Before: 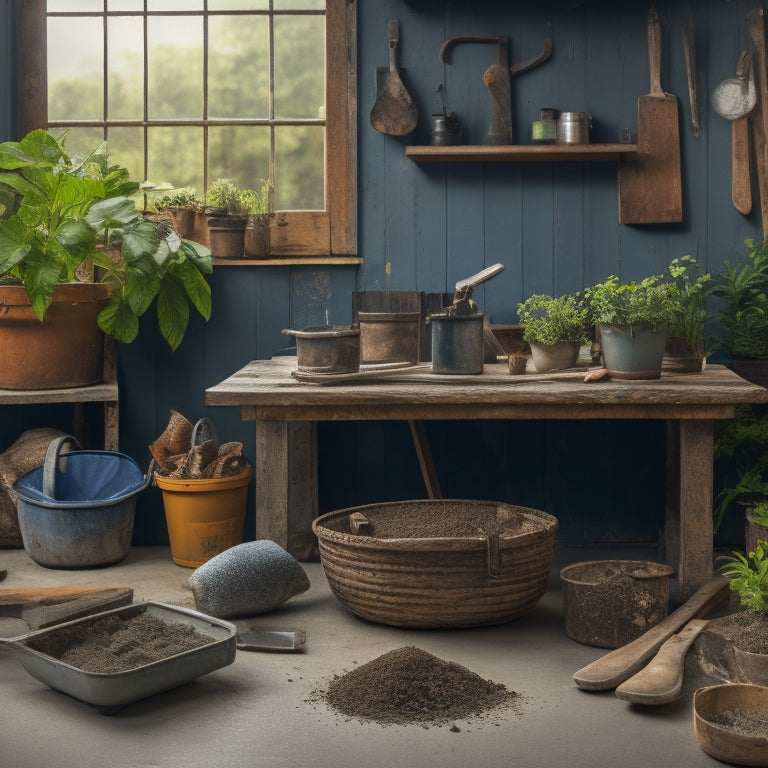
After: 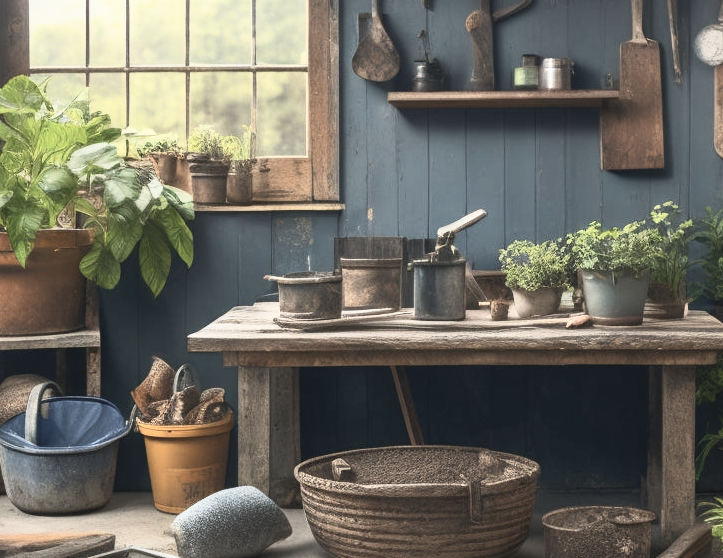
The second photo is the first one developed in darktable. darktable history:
exposure: black level correction 0.001, exposure 0.015 EV, compensate highlight preservation false
contrast brightness saturation: contrast 0.429, brightness 0.551, saturation -0.202
crop: left 2.361%, top 7.1%, right 3.392%, bottom 20.211%
